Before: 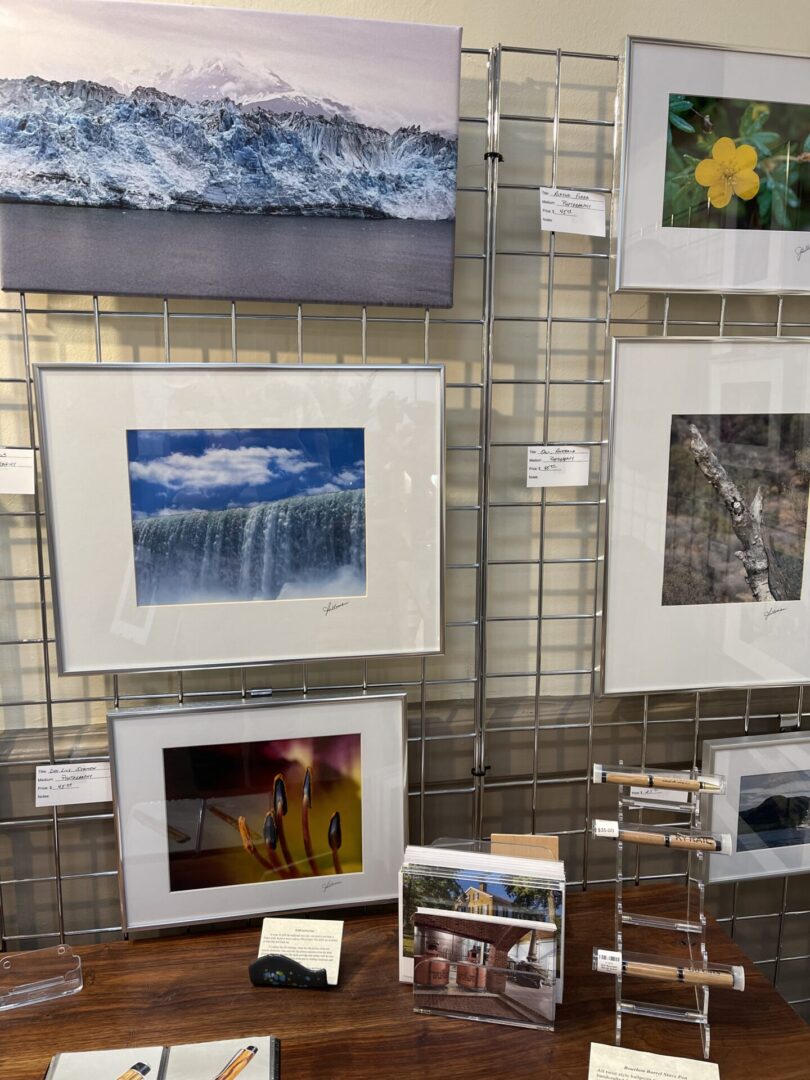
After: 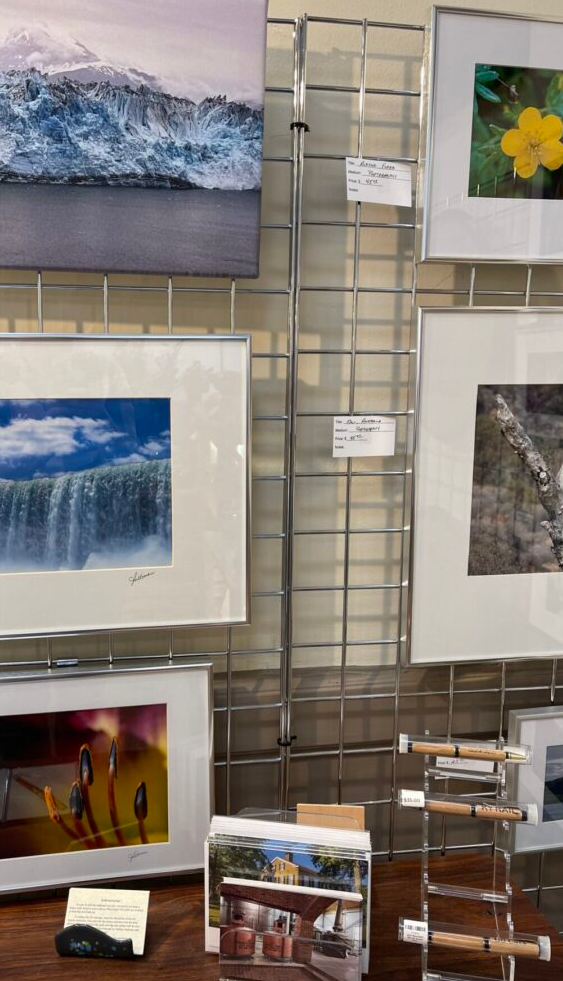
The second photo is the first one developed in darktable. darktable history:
crop and rotate: left 24.034%, top 2.838%, right 6.406%, bottom 6.299%
exposure: compensate highlight preservation false
